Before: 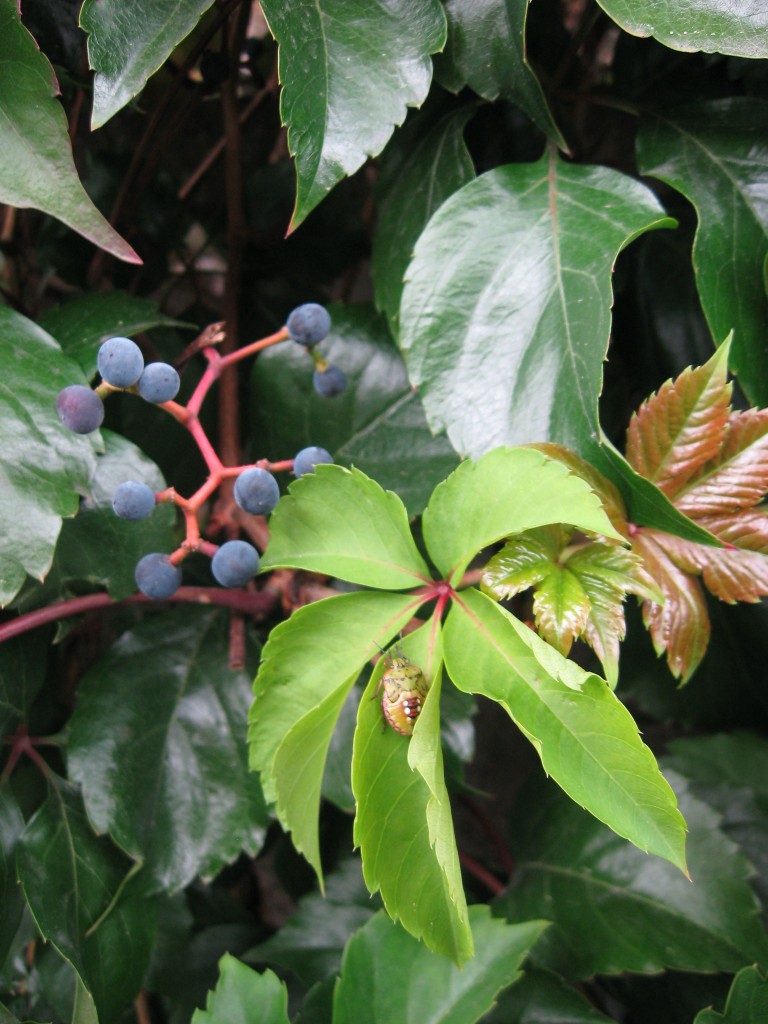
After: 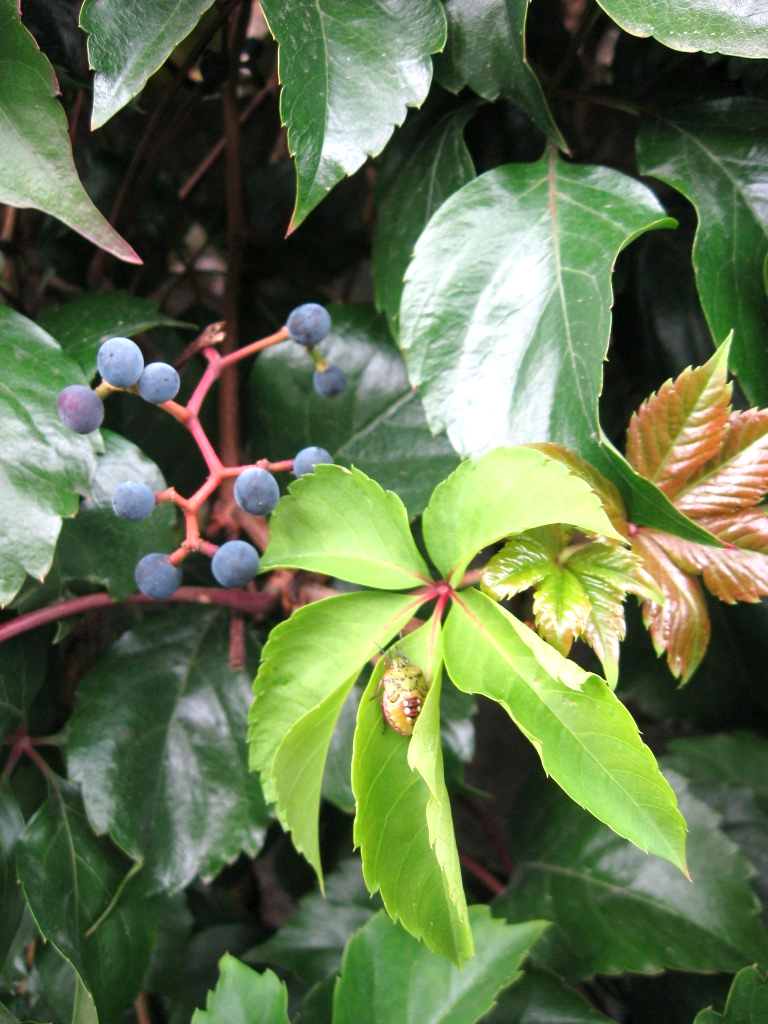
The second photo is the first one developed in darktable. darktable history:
exposure: black level correction 0.001, exposure 0.499 EV, compensate highlight preservation false
